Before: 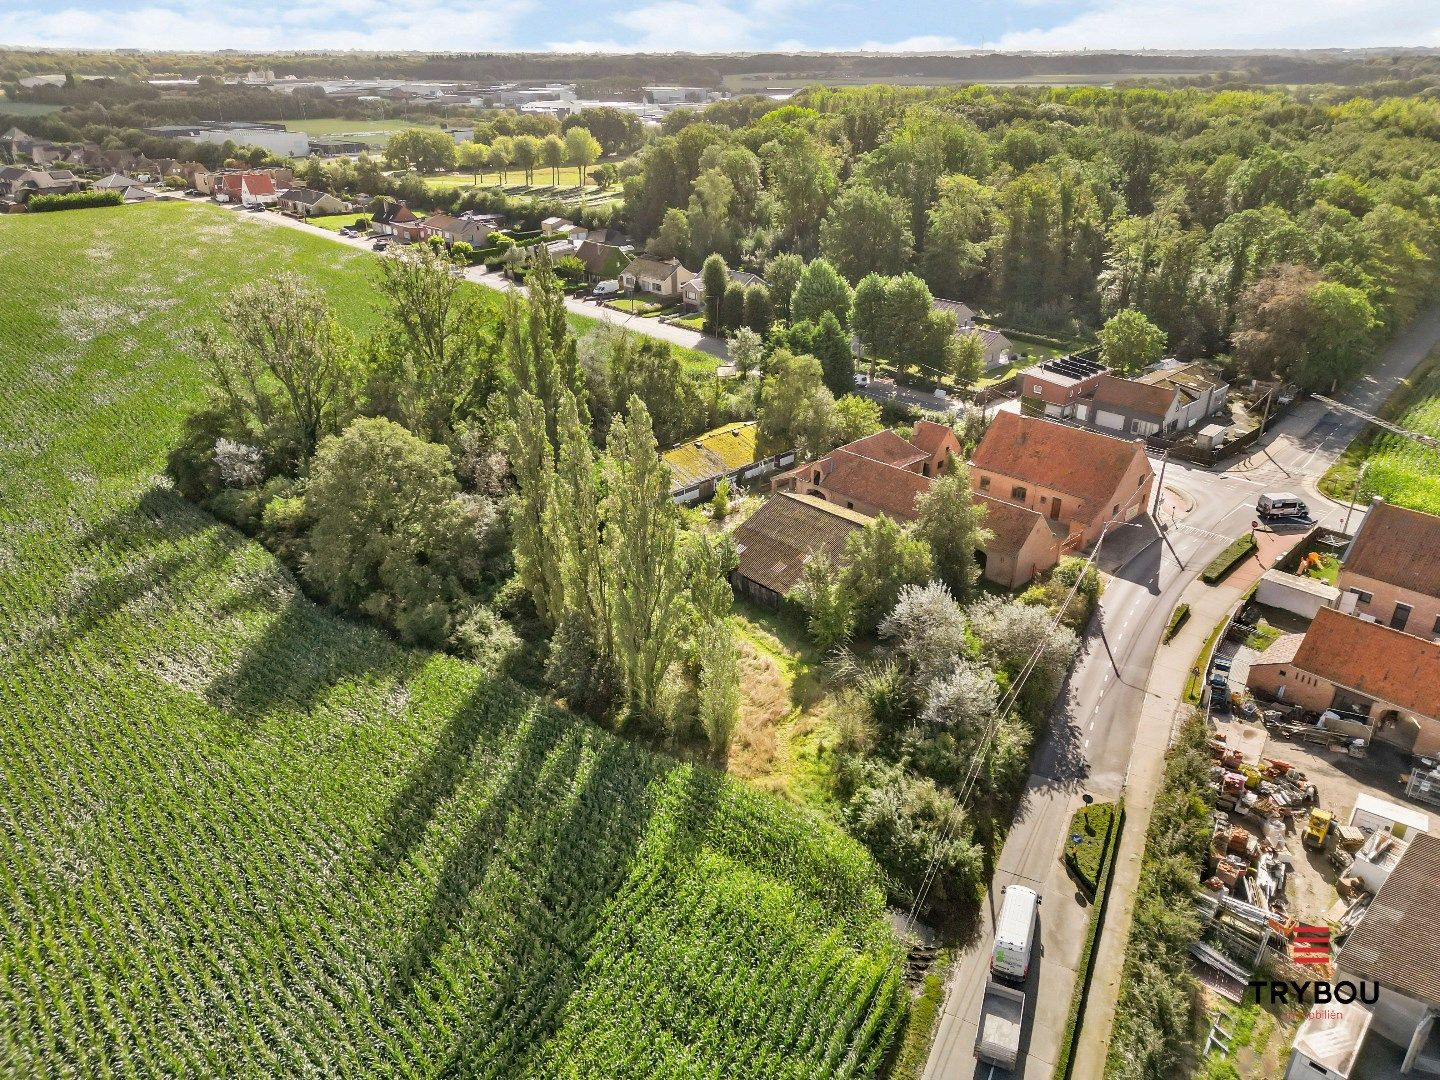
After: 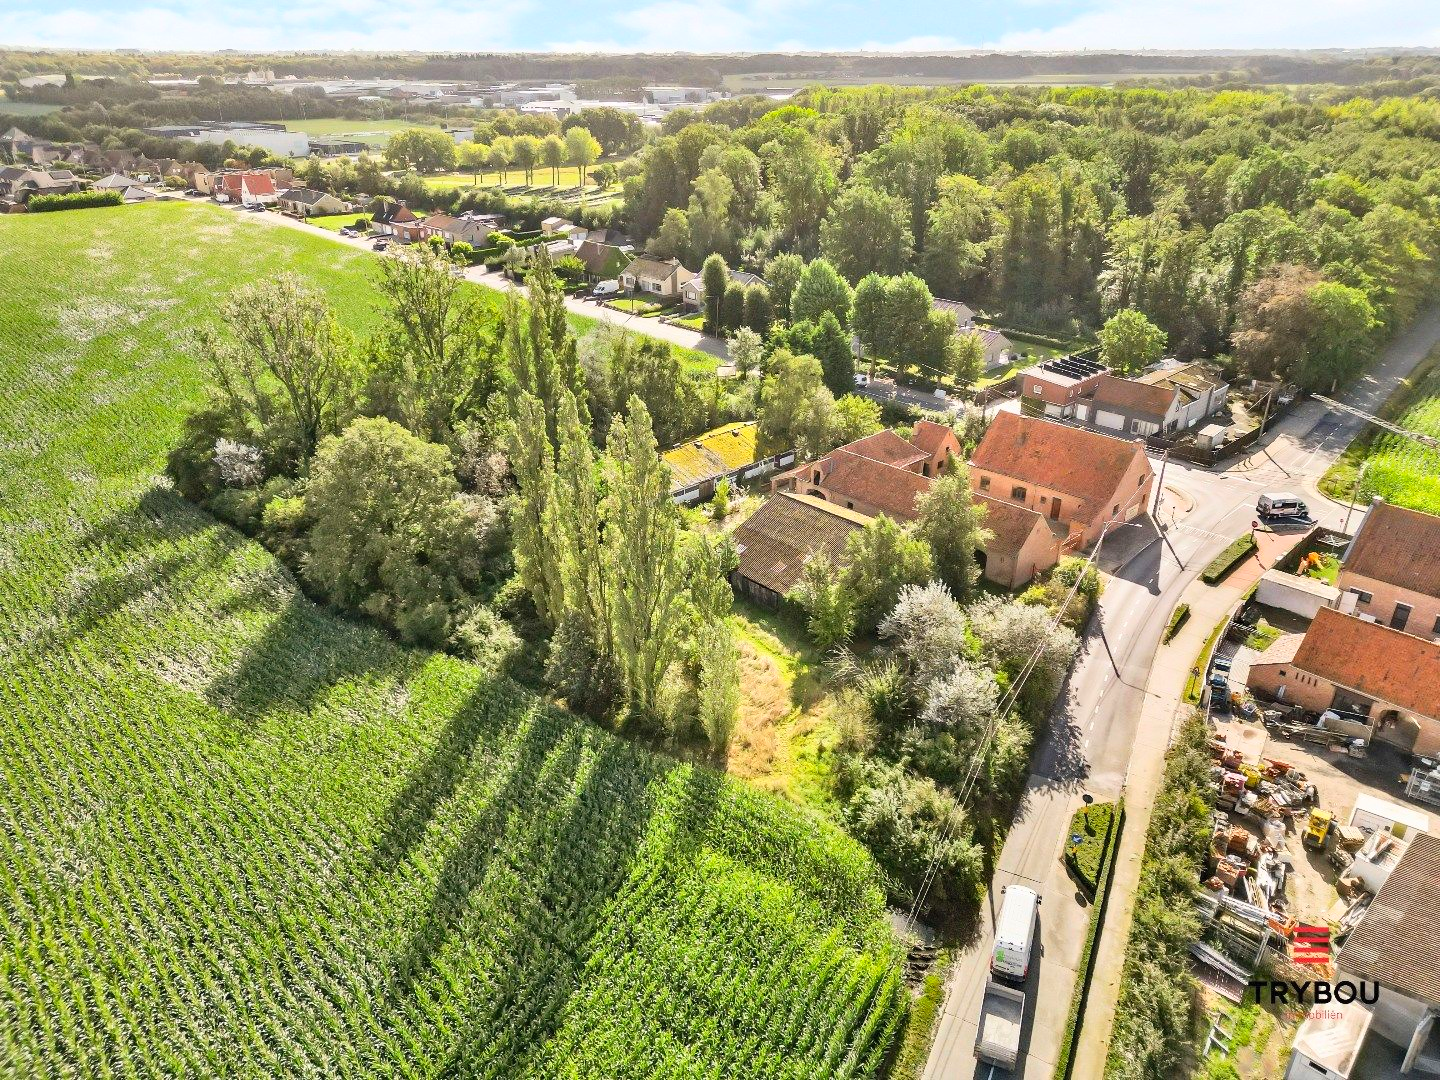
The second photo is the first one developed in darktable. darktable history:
contrast brightness saturation: contrast 0.204, brightness 0.164, saturation 0.221
